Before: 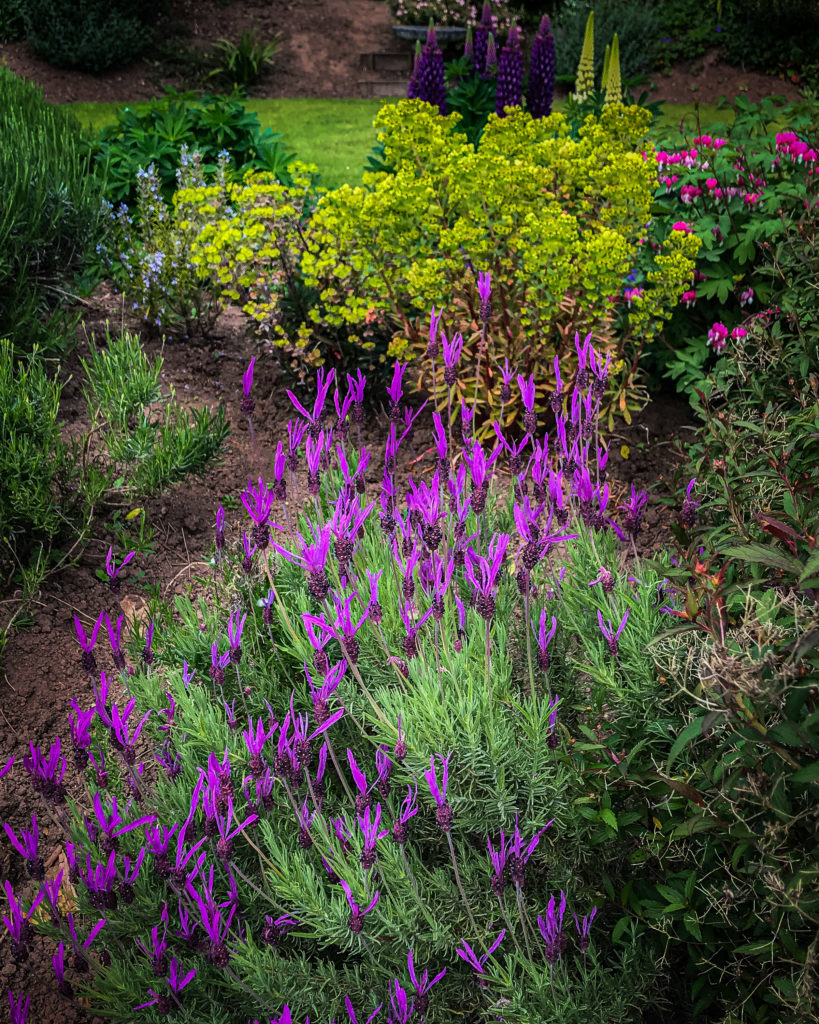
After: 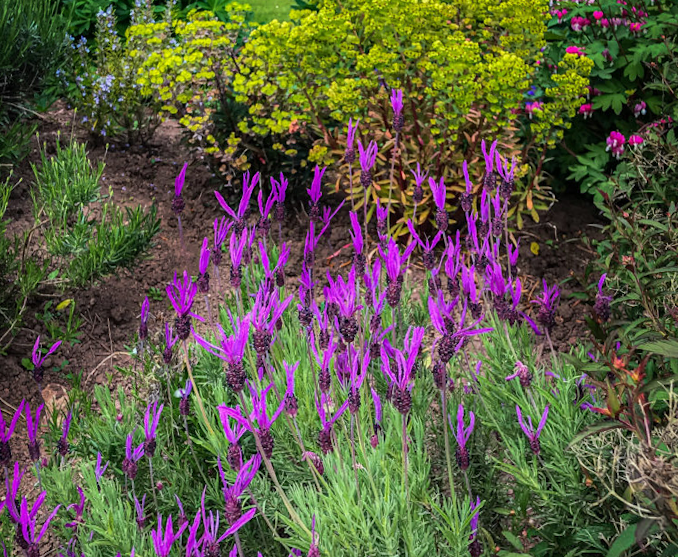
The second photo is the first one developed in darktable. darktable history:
crop and rotate: top 10.605%, bottom 33.274%
rotate and perspective: rotation 0.72°, lens shift (vertical) -0.352, lens shift (horizontal) -0.051, crop left 0.152, crop right 0.859, crop top 0.019, crop bottom 0.964
